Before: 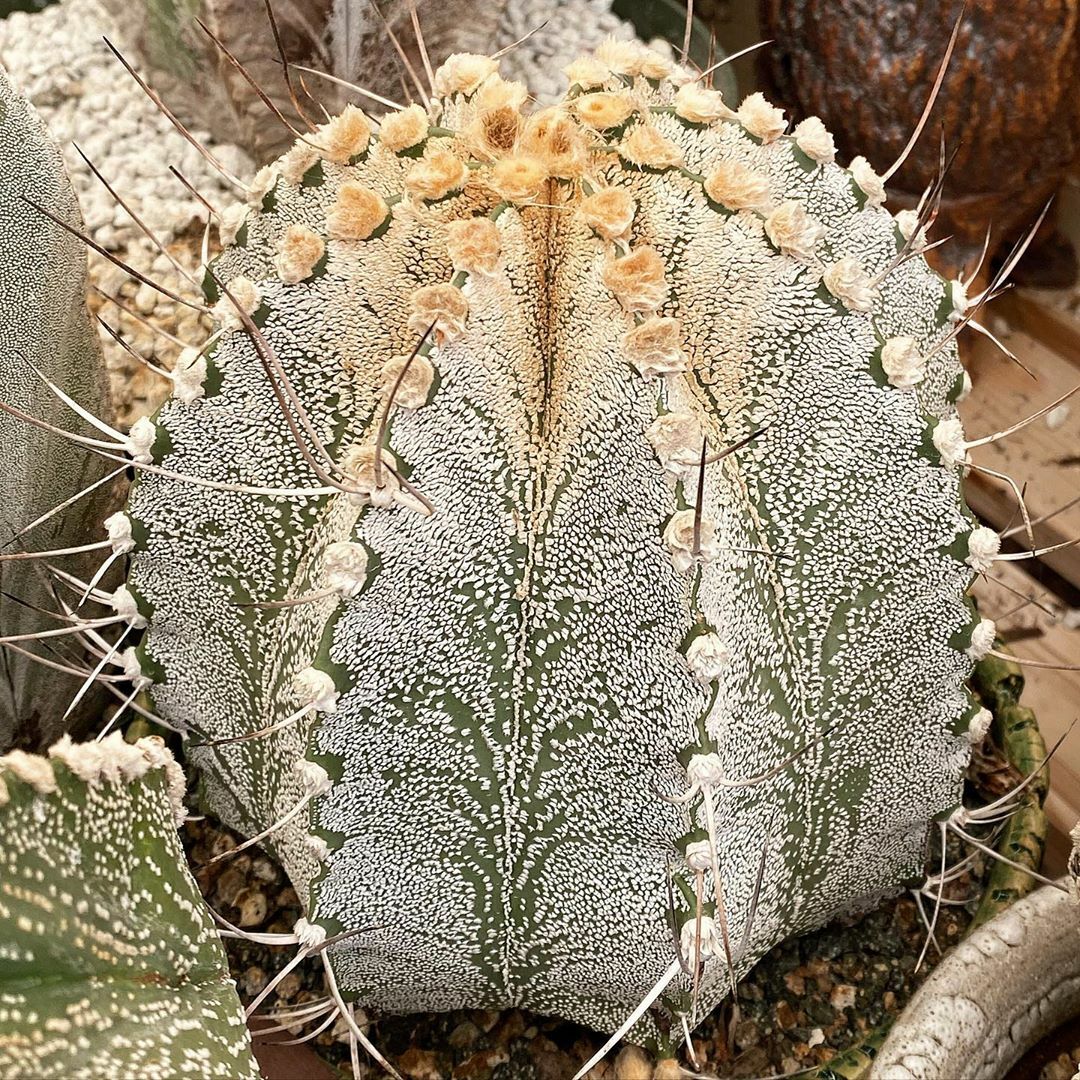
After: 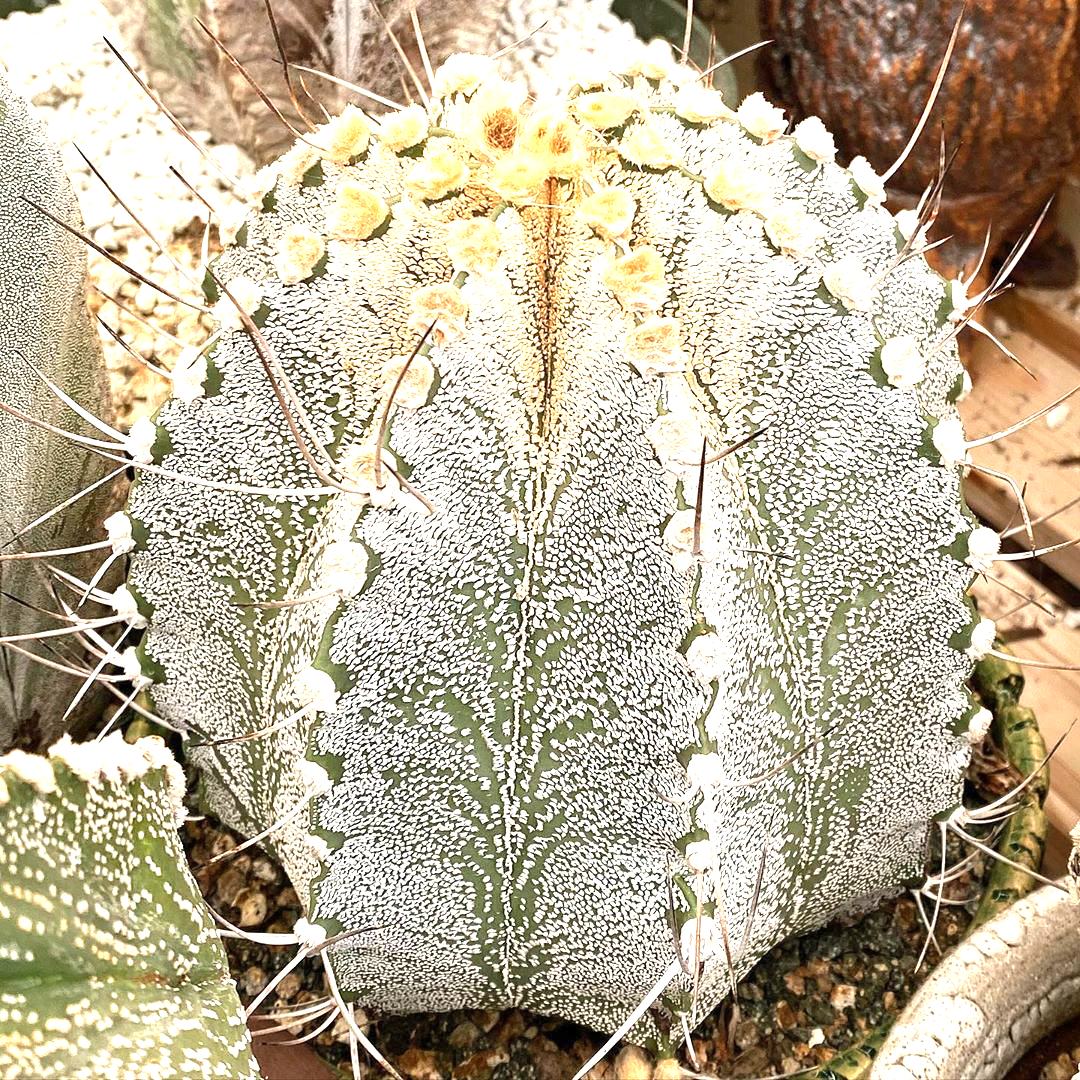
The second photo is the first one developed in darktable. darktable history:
exposure: exposure 1.163 EV, compensate highlight preservation false
